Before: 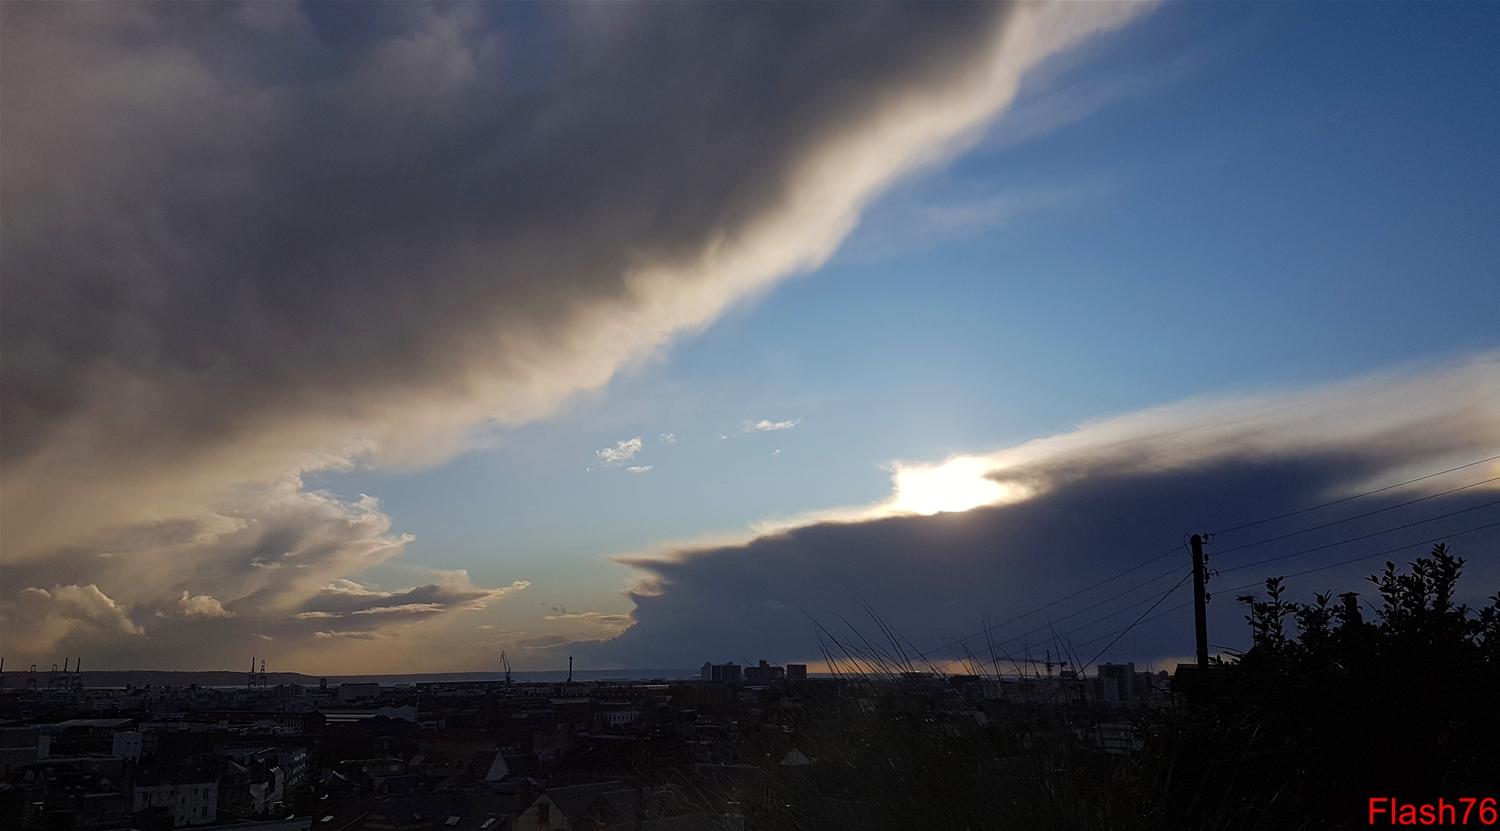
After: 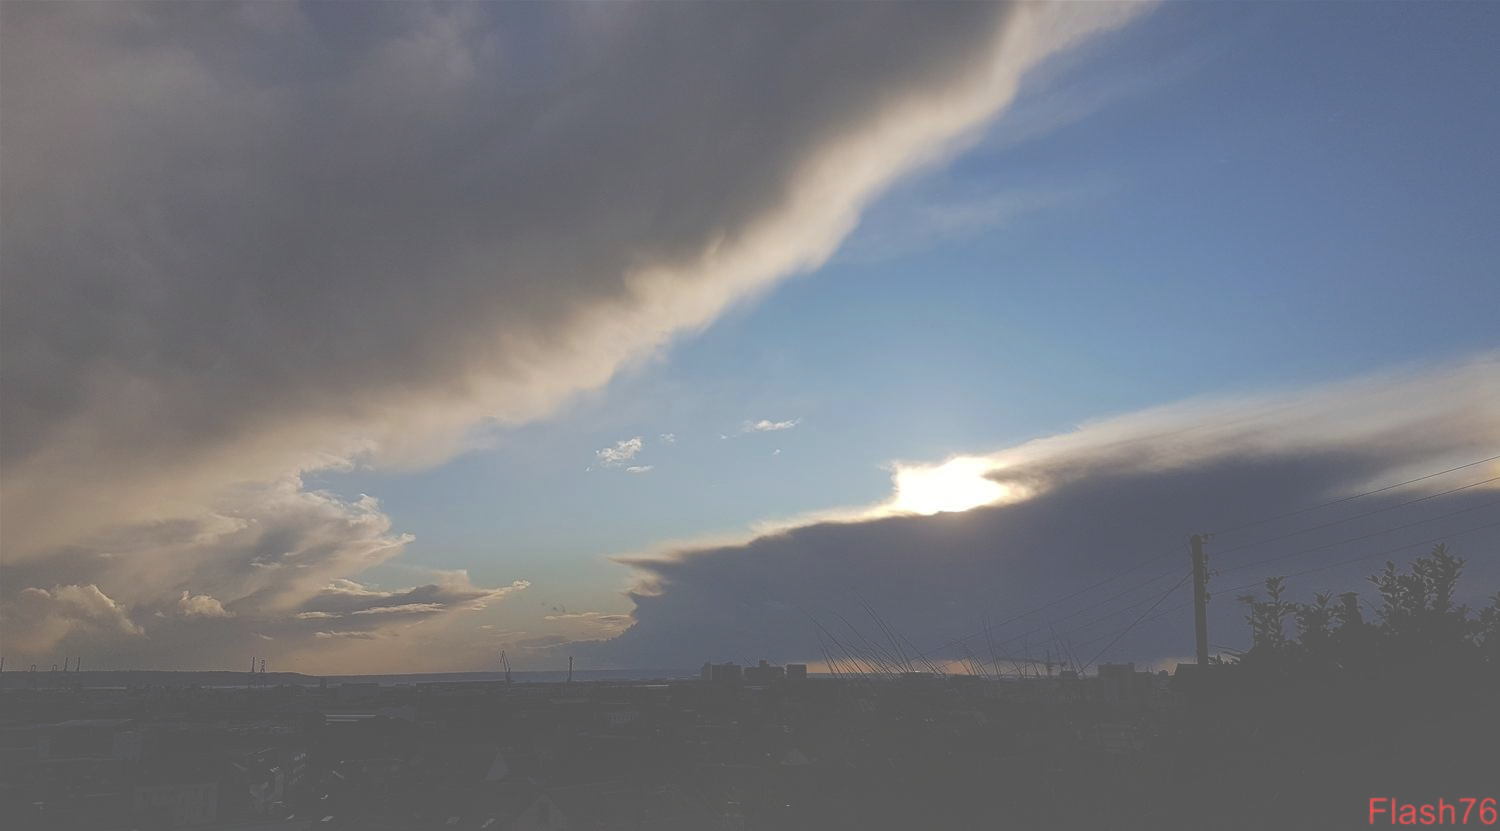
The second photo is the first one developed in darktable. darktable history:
exposure: black level correction -0.087, compensate highlight preservation false
shadows and highlights: on, module defaults
